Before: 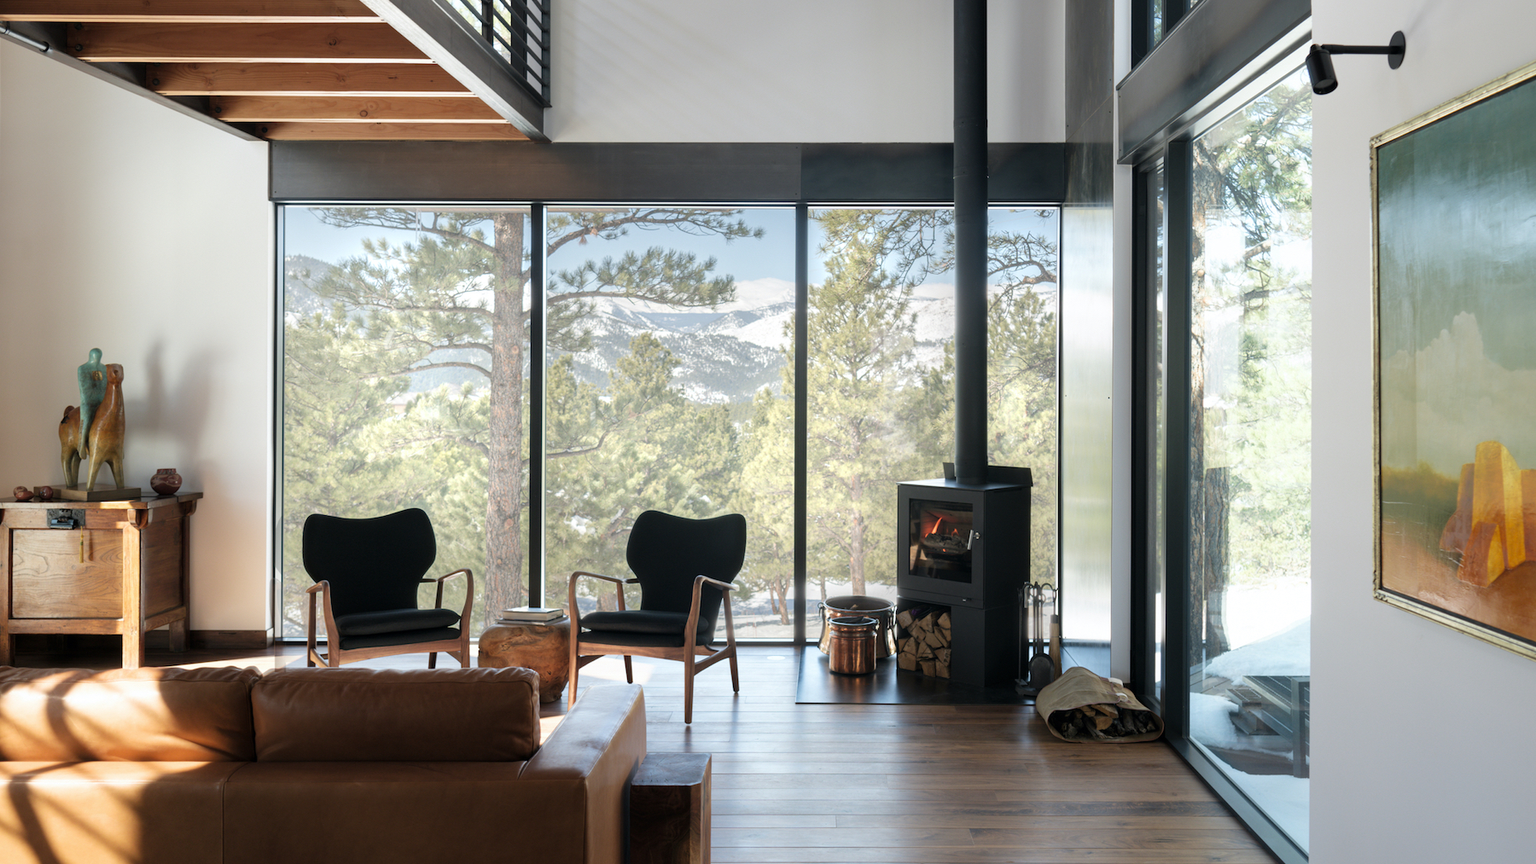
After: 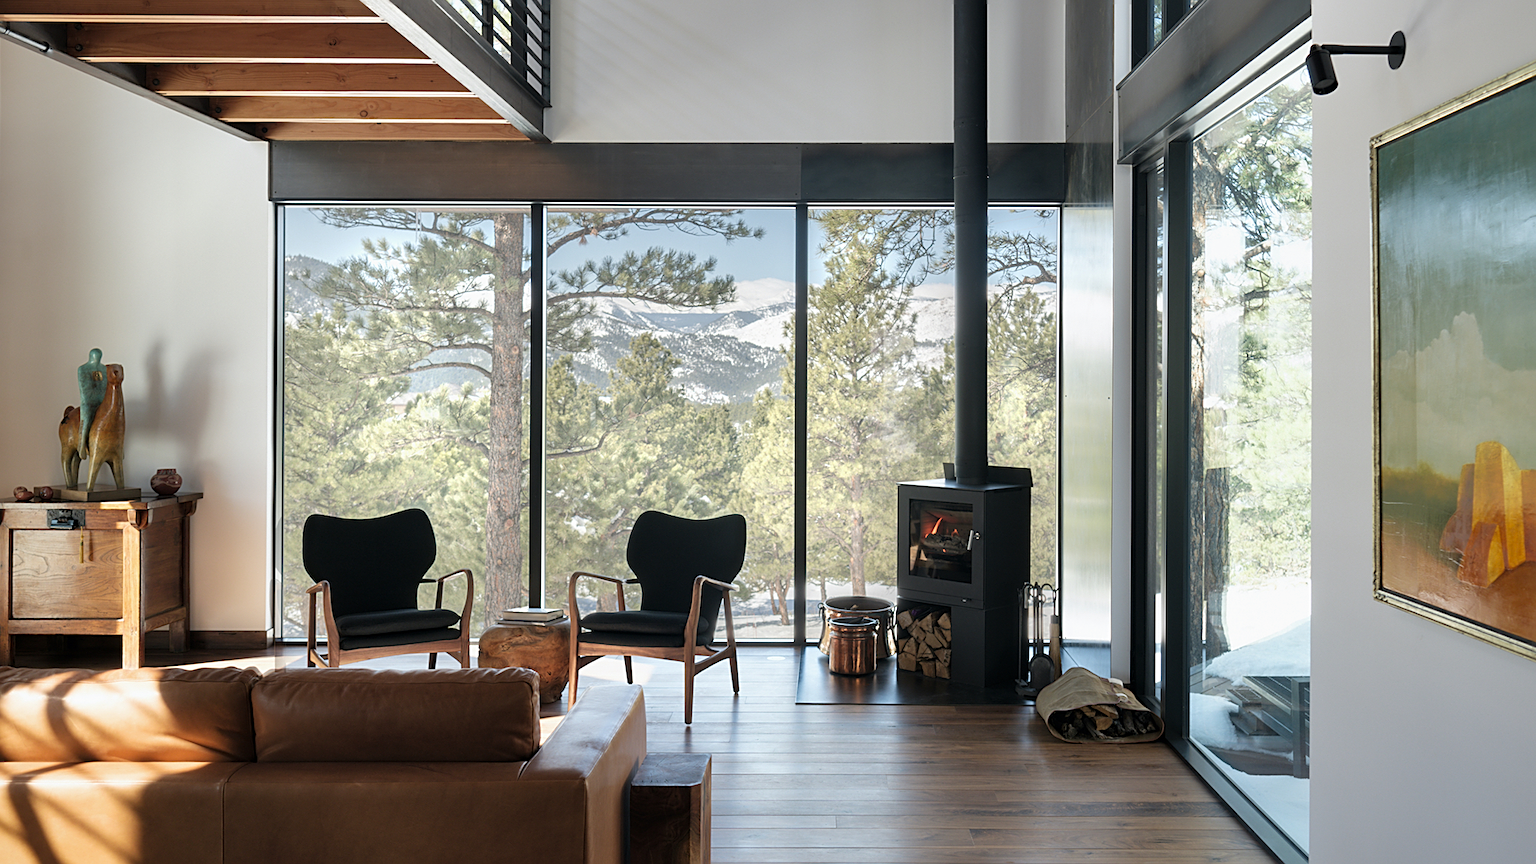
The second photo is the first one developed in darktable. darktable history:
shadows and highlights: shadows 43.83, white point adjustment -1.42, soften with gaussian
sharpen: on, module defaults
